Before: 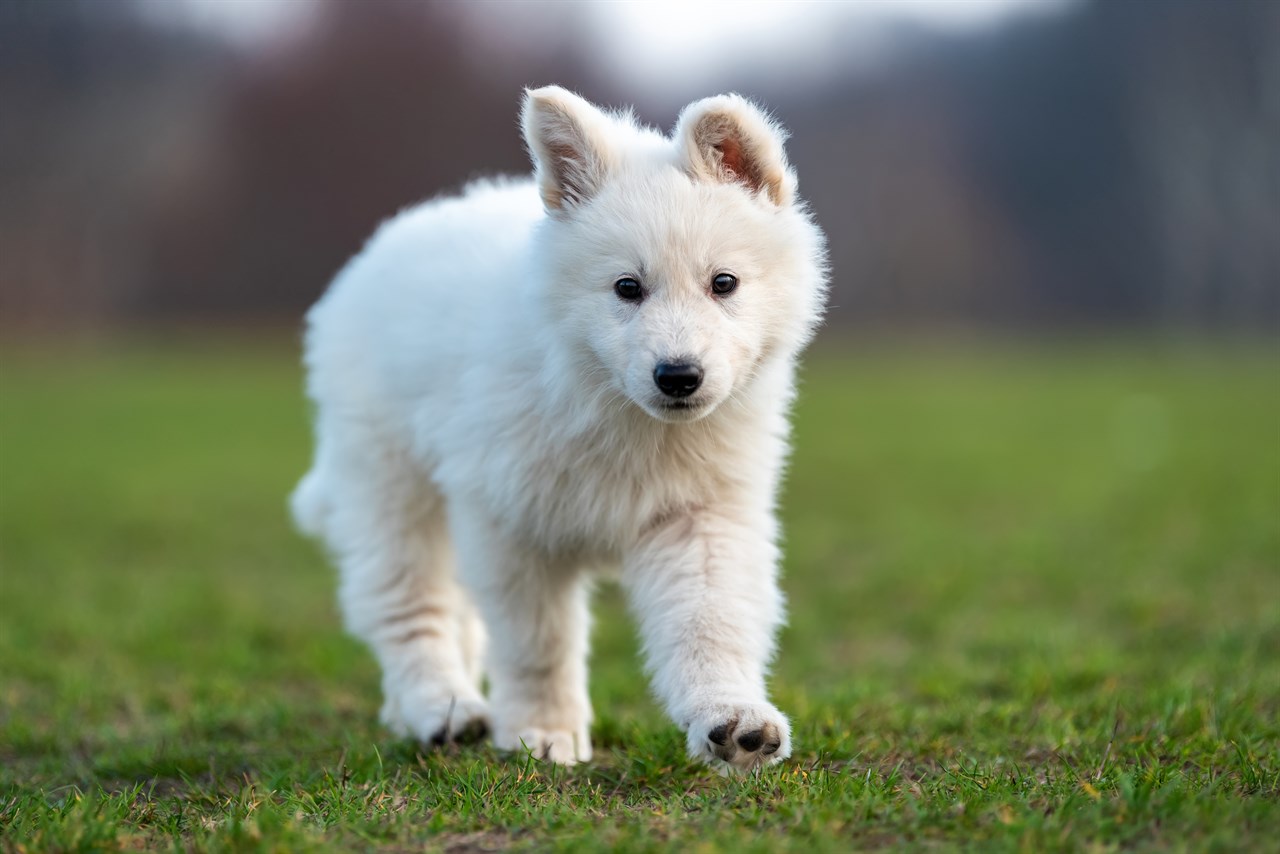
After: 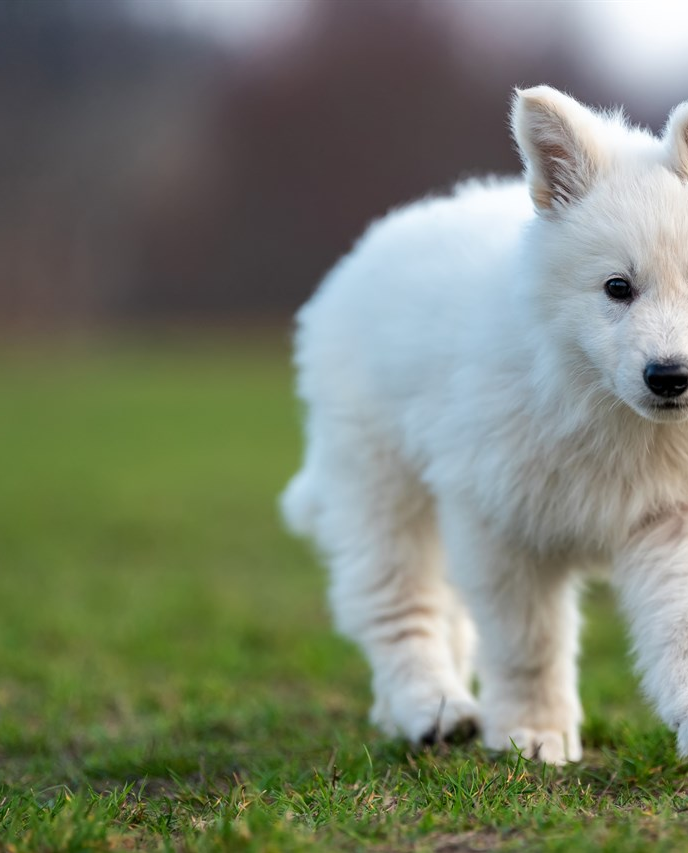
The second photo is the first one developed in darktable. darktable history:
crop: left 0.83%, right 45.378%, bottom 0.083%
